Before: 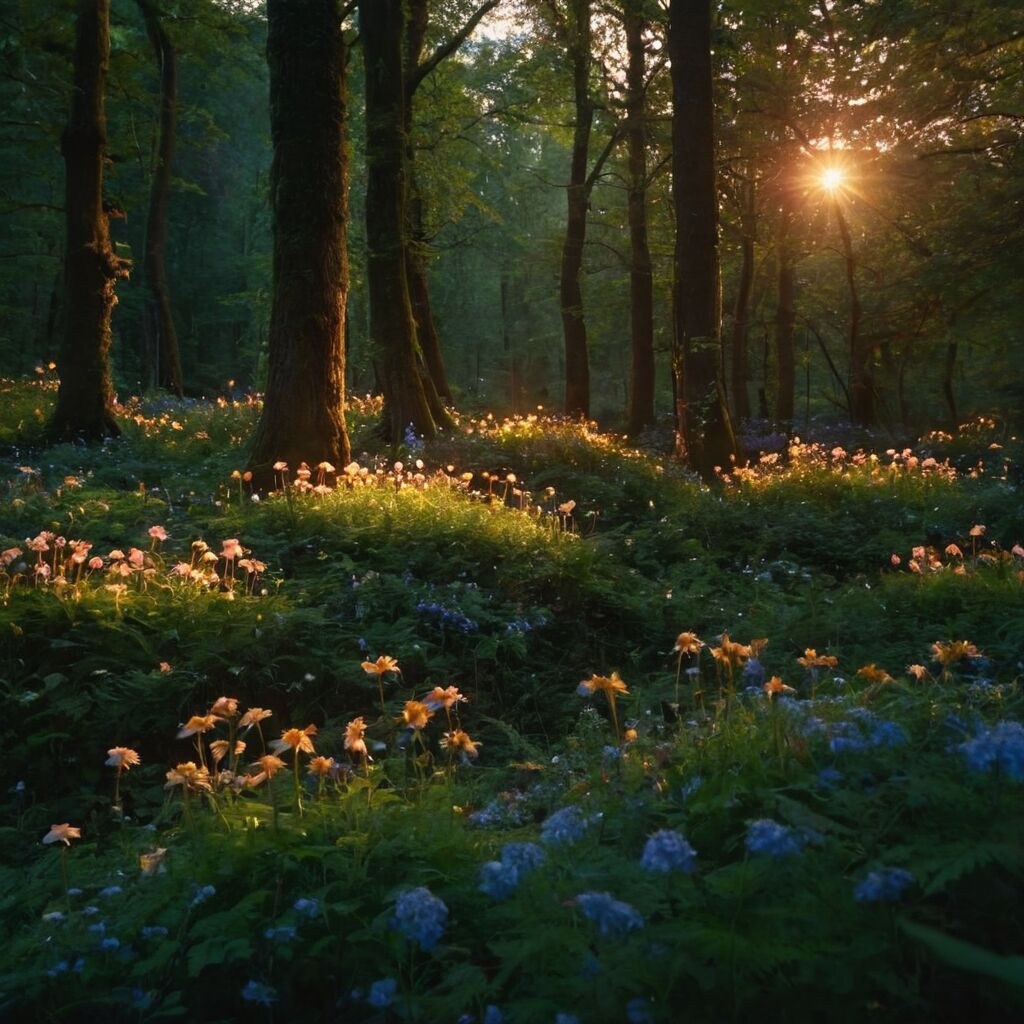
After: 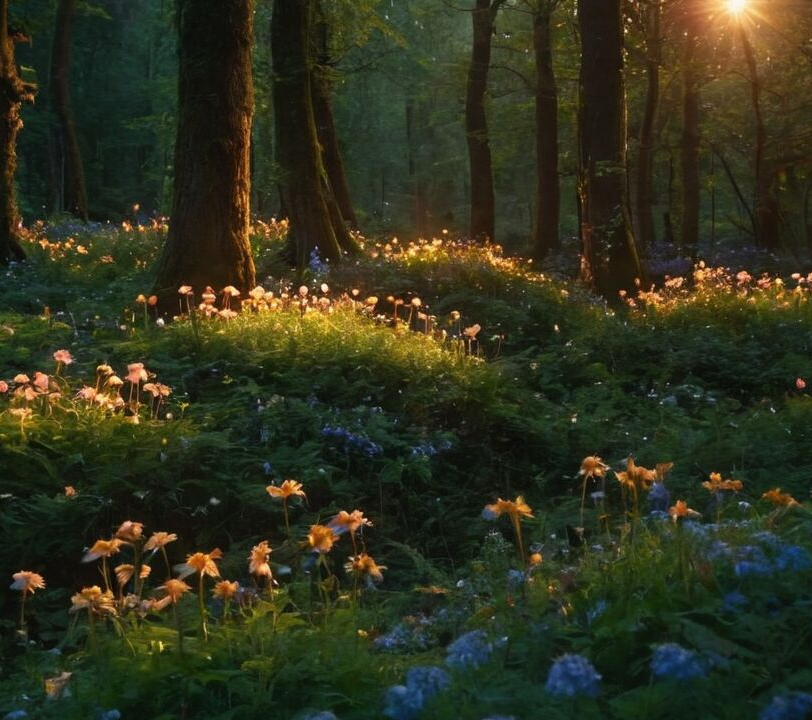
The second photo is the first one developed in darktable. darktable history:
crop: left 9.351%, top 17.231%, right 11.277%, bottom 12.37%
